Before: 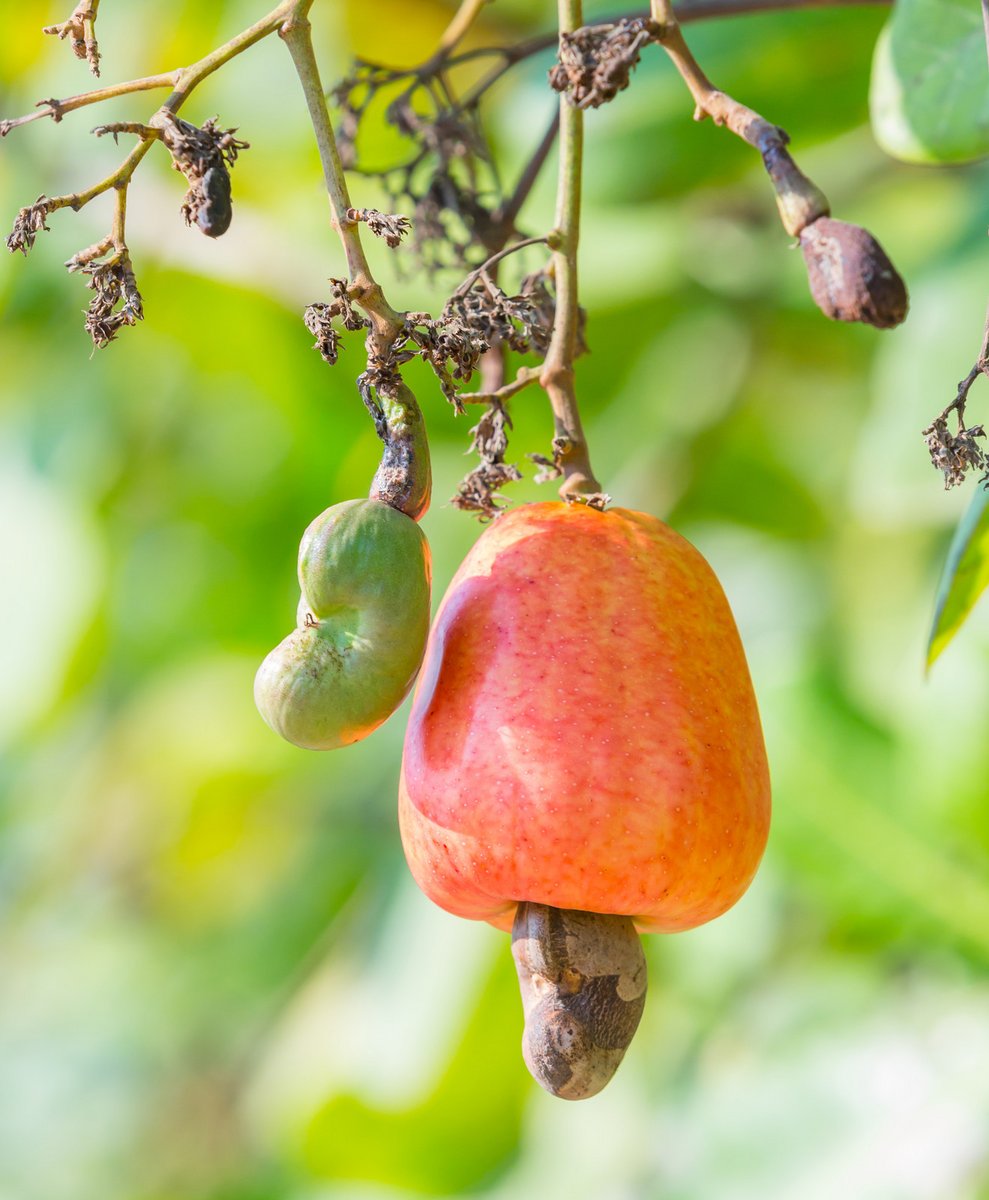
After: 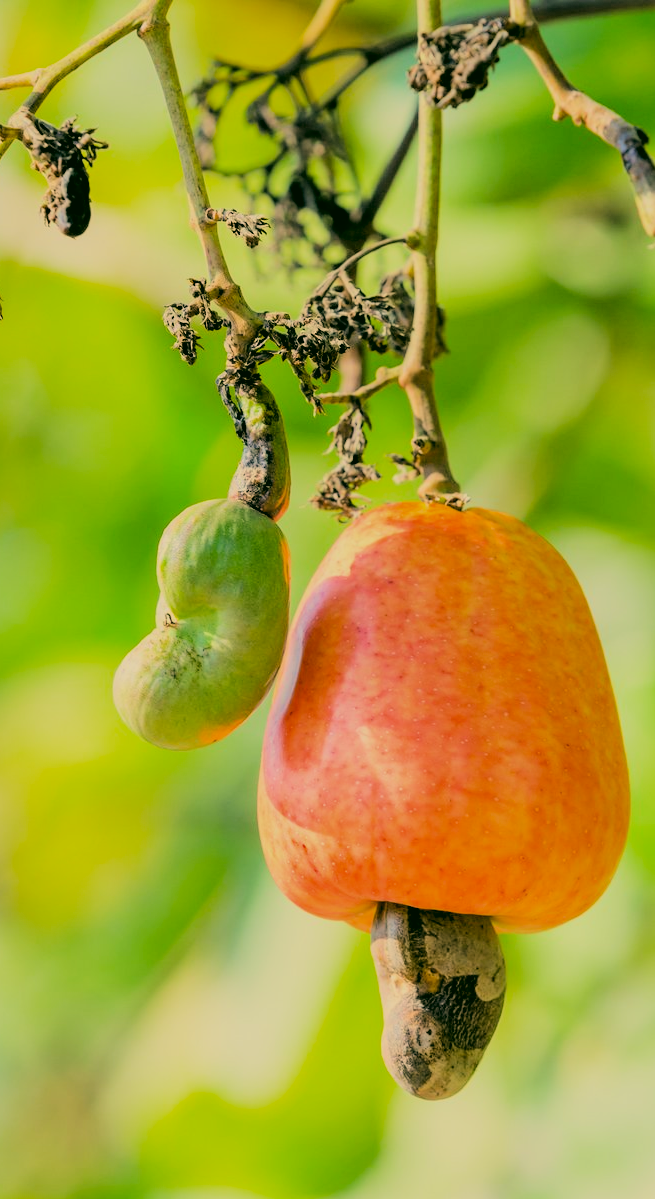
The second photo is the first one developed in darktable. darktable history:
color correction: highlights a* 4.94, highlights b* 24.21, shadows a* -15.92, shadows b* 3.91
tone equalizer: edges refinement/feathering 500, mask exposure compensation -1.57 EV, preserve details no
filmic rgb: black relative exposure -3.06 EV, white relative exposure 7.01 EV, hardness 1.47, contrast 1.35, color science v6 (2022)
crop and rotate: left 14.315%, right 19.396%
